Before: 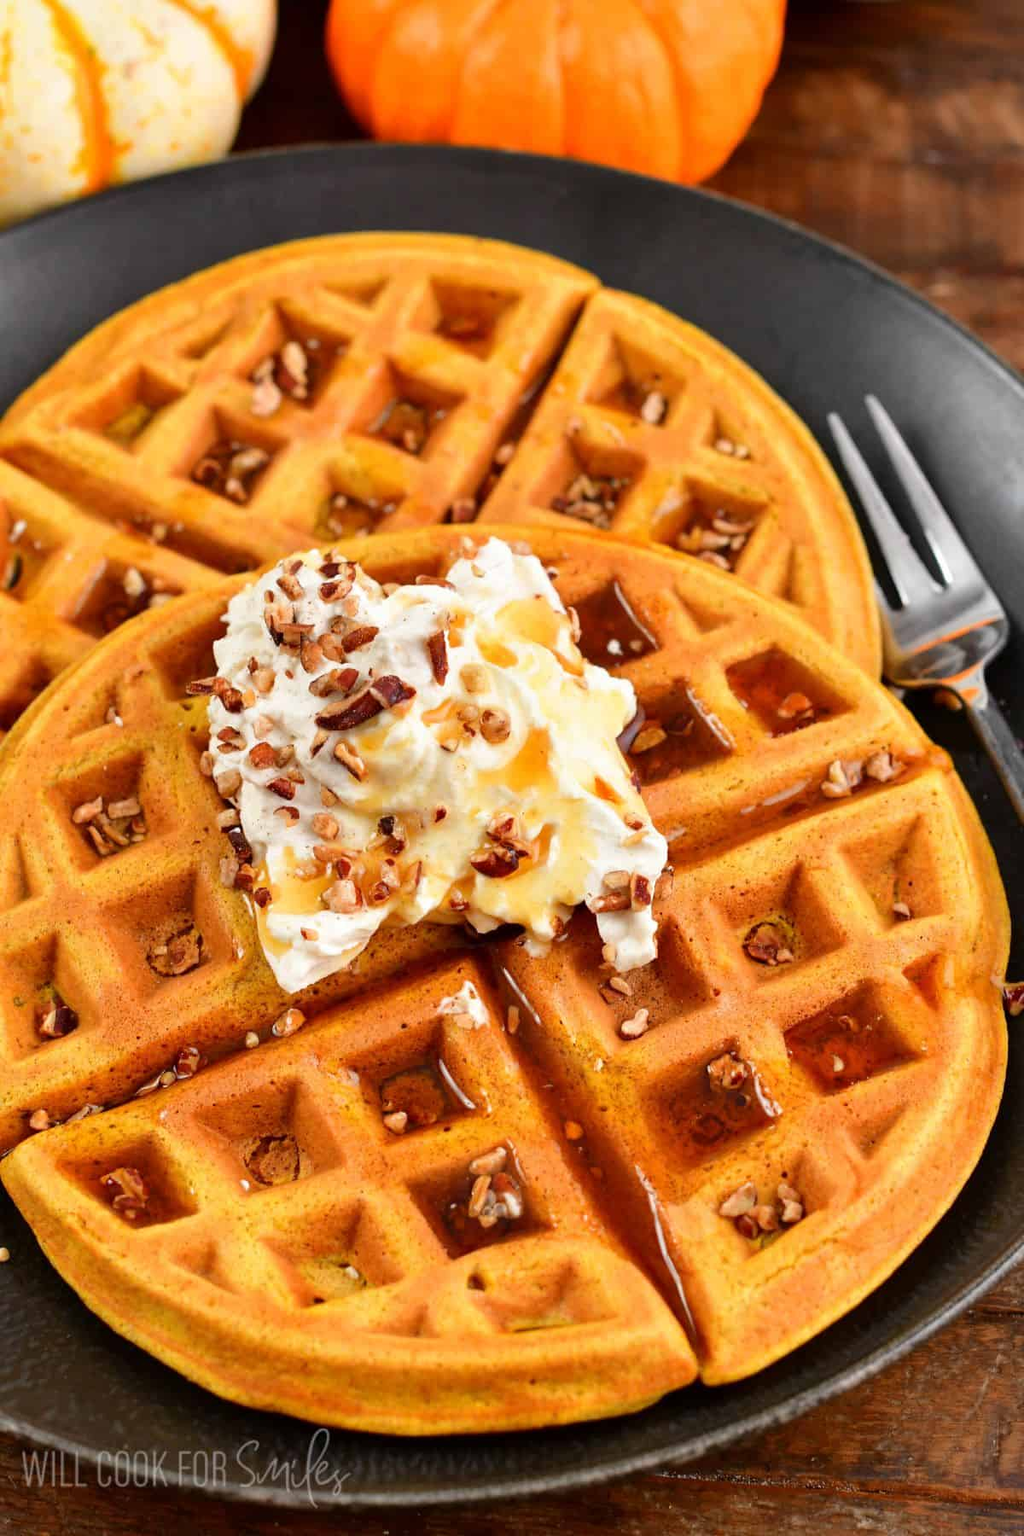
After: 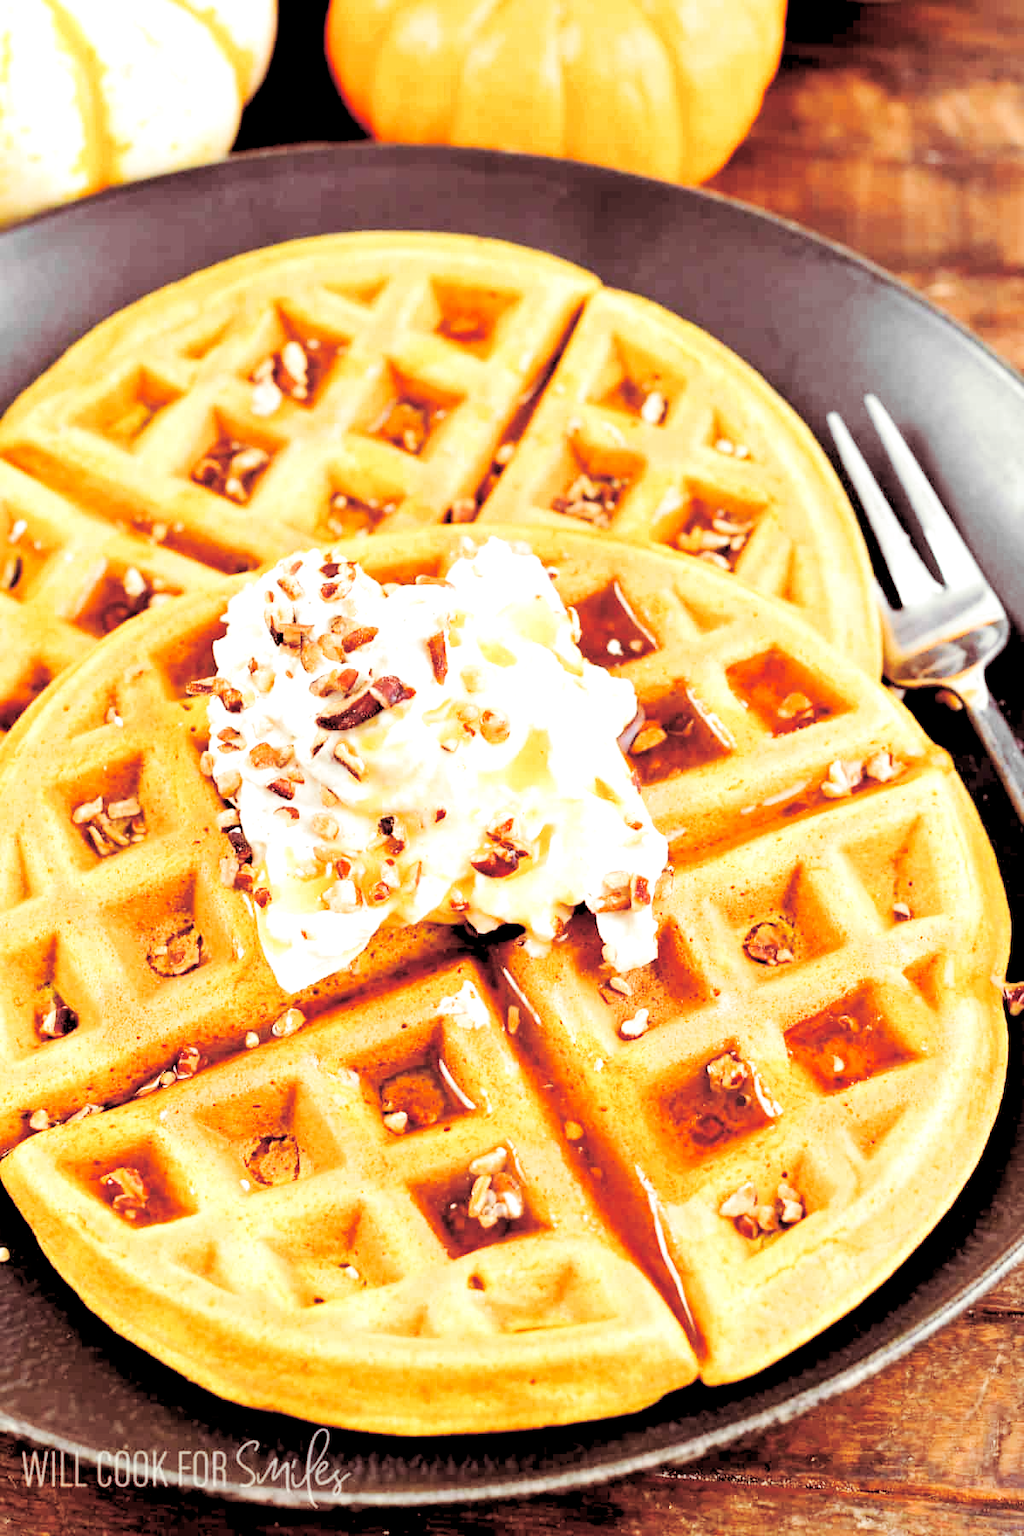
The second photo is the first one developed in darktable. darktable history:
rgb levels: levels [[0.013, 0.434, 0.89], [0, 0.5, 1], [0, 0.5, 1]]
split-toning: shadows › hue 360°
exposure: black level correction 0, exposure 0.7 EV, compensate exposure bias true, compensate highlight preservation false
tone curve: curves: ch0 [(0, 0) (0.003, 0.003) (0.011, 0.014) (0.025, 0.033) (0.044, 0.06) (0.069, 0.096) (0.1, 0.132) (0.136, 0.174) (0.177, 0.226) (0.224, 0.282) (0.277, 0.352) (0.335, 0.435) (0.399, 0.524) (0.468, 0.615) (0.543, 0.695) (0.623, 0.771) (0.709, 0.835) (0.801, 0.894) (0.898, 0.944) (1, 1)], preserve colors none
